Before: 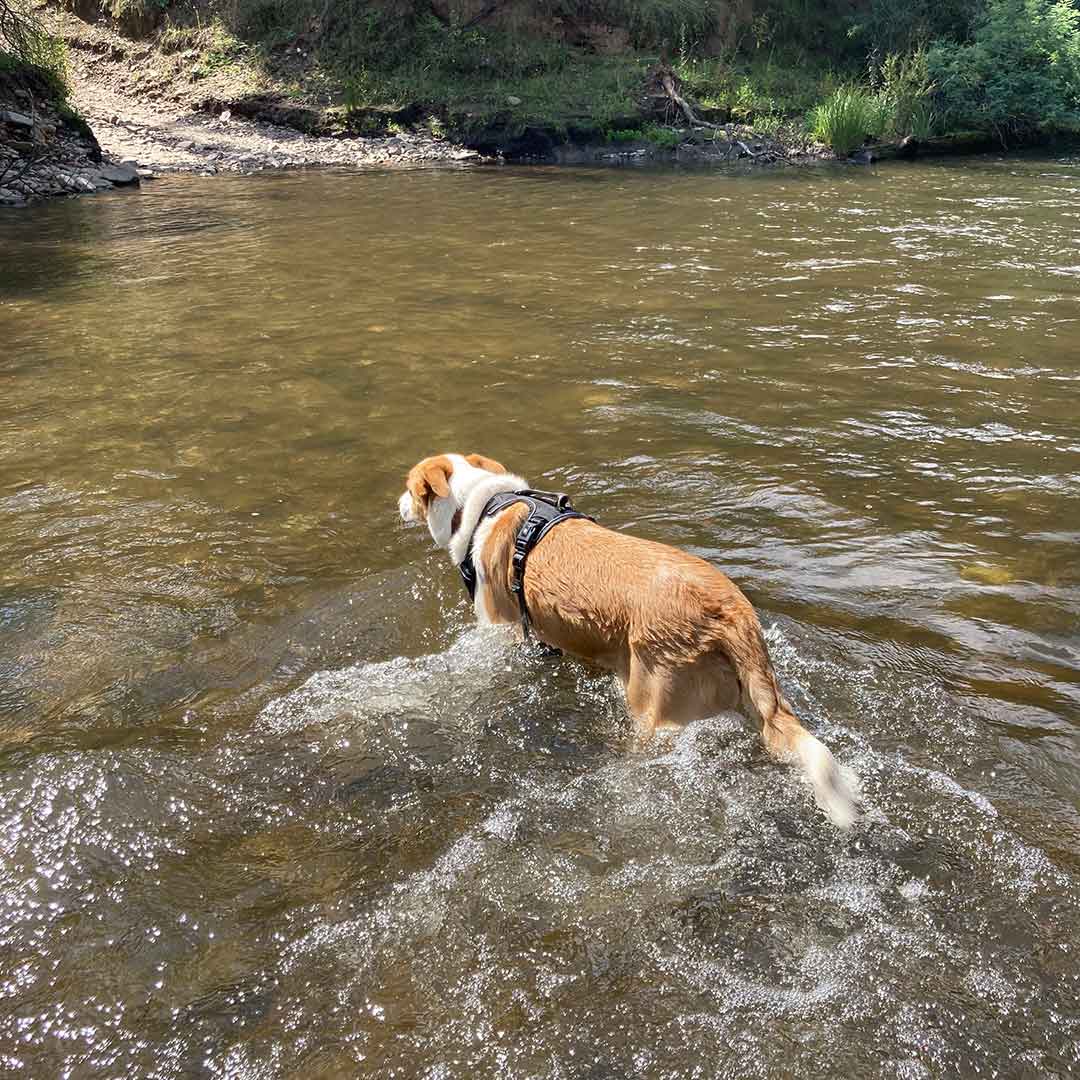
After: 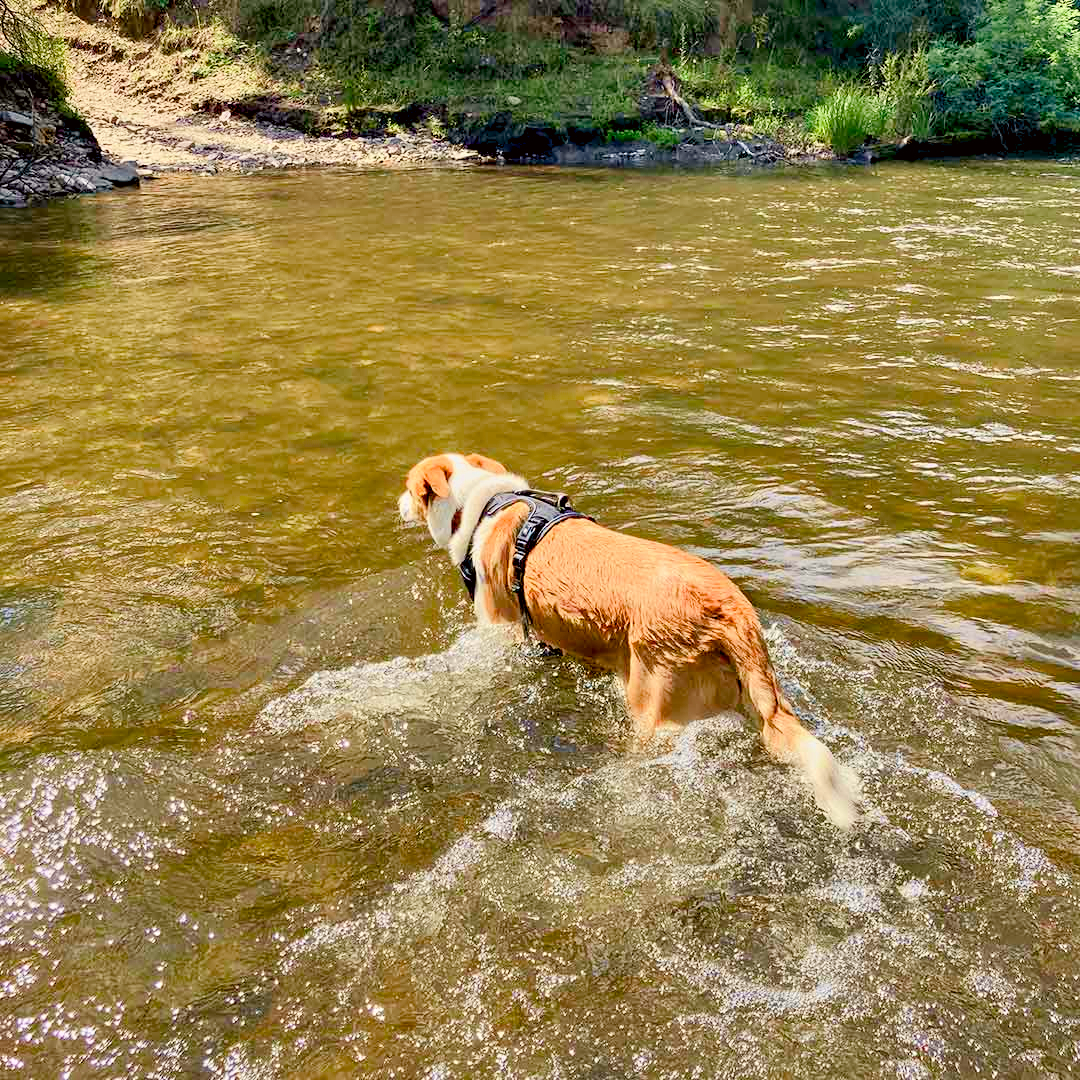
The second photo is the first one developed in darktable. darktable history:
tone curve: curves: ch0 [(0, 0) (0.091, 0.066) (0.184, 0.16) (0.491, 0.519) (0.748, 0.765) (1, 0.919)]; ch1 [(0, 0) (0.179, 0.173) (0.322, 0.32) (0.424, 0.424) (0.502, 0.504) (0.56, 0.575) (0.631, 0.675) (0.777, 0.806) (1, 1)]; ch2 [(0, 0) (0.434, 0.447) (0.485, 0.495) (0.524, 0.563) (0.676, 0.691) (1, 1)], color space Lab, independent channels, preserve colors none
tone equalizer: -8 EV 1 EV, -7 EV 1 EV, -6 EV 1 EV, -5 EV 1 EV, -4 EV 1 EV, -3 EV 0.75 EV, -2 EV 0.5 EV, -1 EV 0.25 EV
color balance rgb: shadows lift › luminance -9.41%, highlights gain › luminance 17.6%, global offset › luminance -1.45%, perceptual saturation grading › highlights -17.77%, perceptual saturation grading › mid-tones 33.1%, perceptual saturation grading › shadows 50.52%, global vibrance 24.22%
